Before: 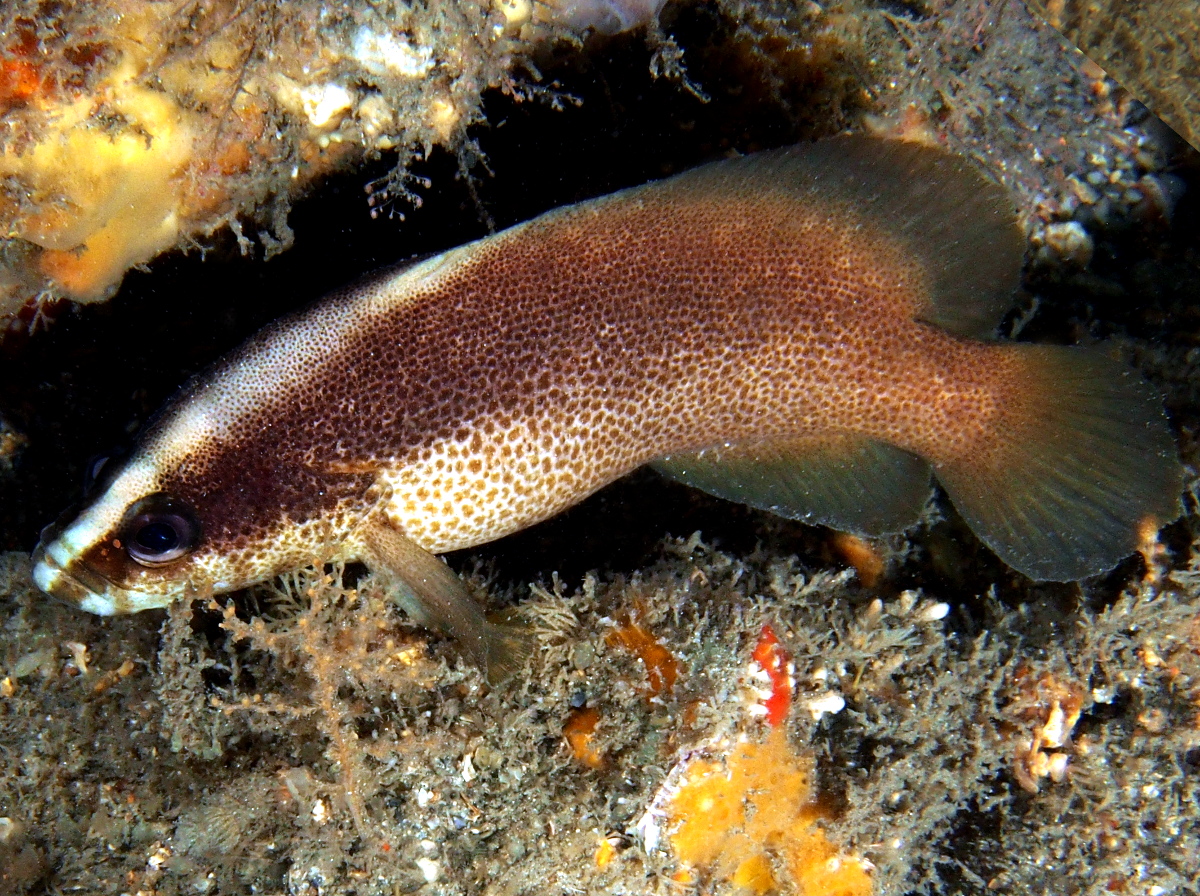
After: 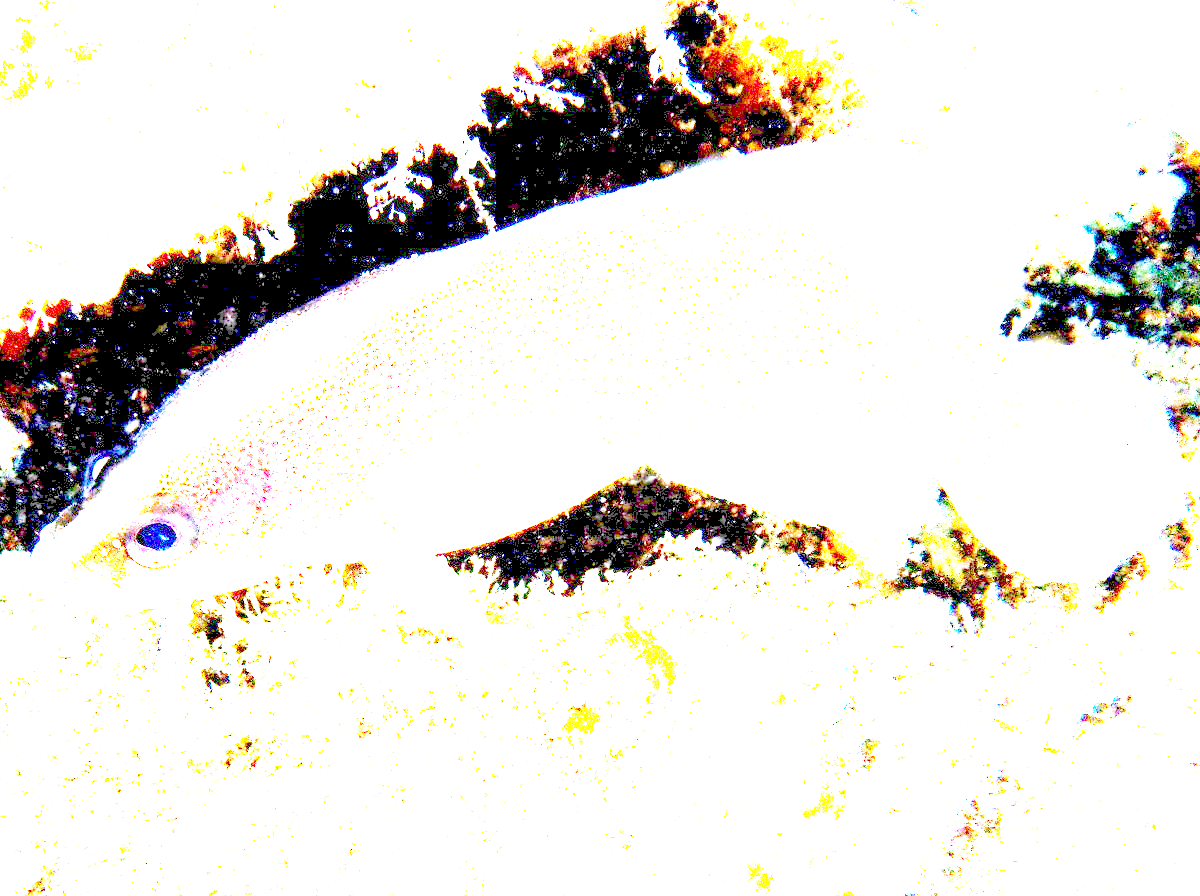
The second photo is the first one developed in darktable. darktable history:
exposure: exposure 7.976 EV, compensate highlight preservation false
